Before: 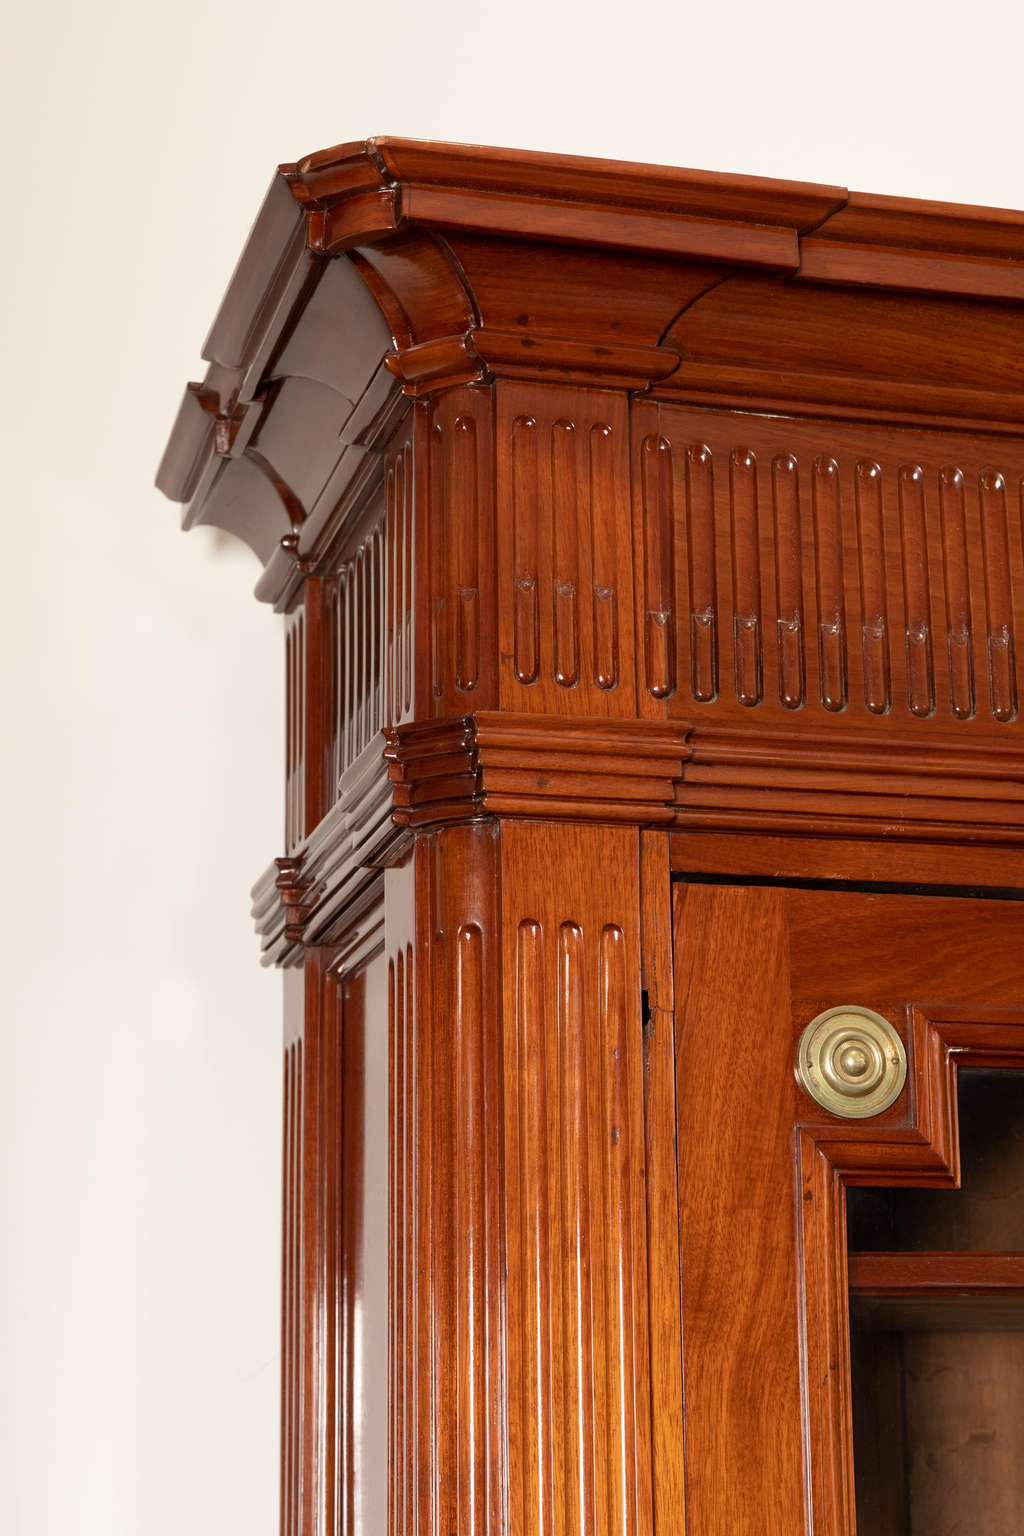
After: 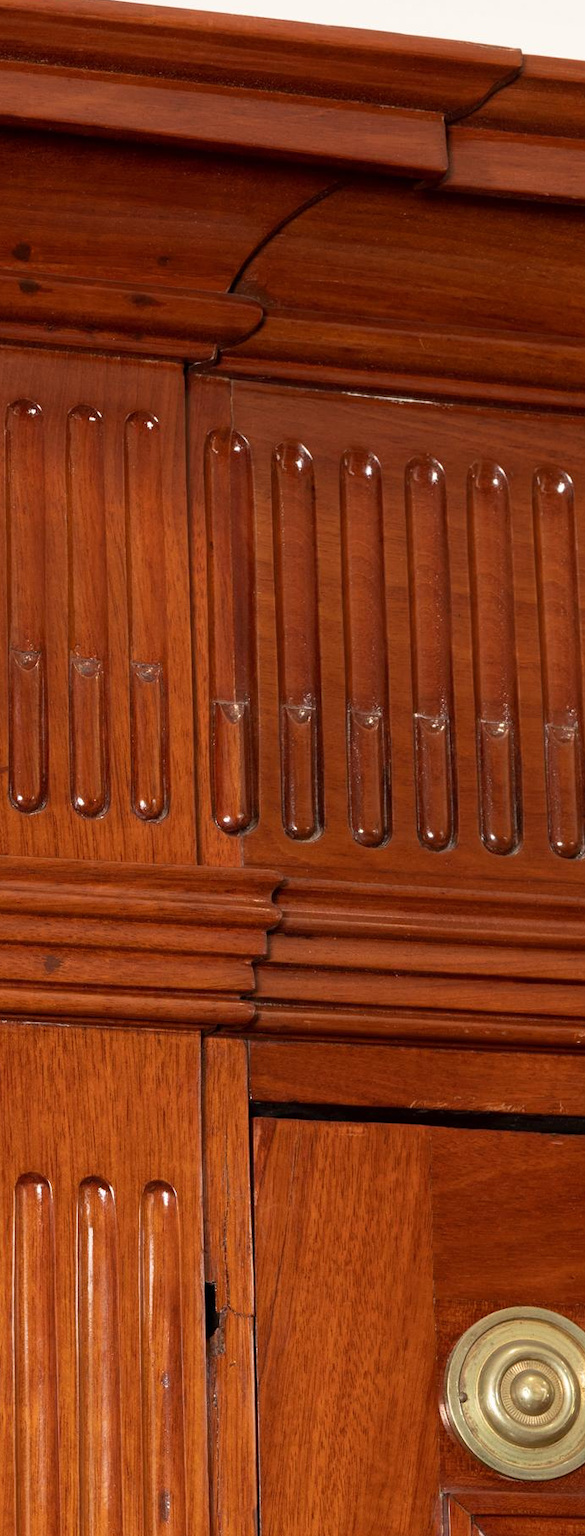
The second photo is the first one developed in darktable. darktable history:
crop and rotate: left 49.7%, top 10.152%, right 13.11%, bottom 24.811%
tone equalizer: mask exposure compensation -0.501 EV
